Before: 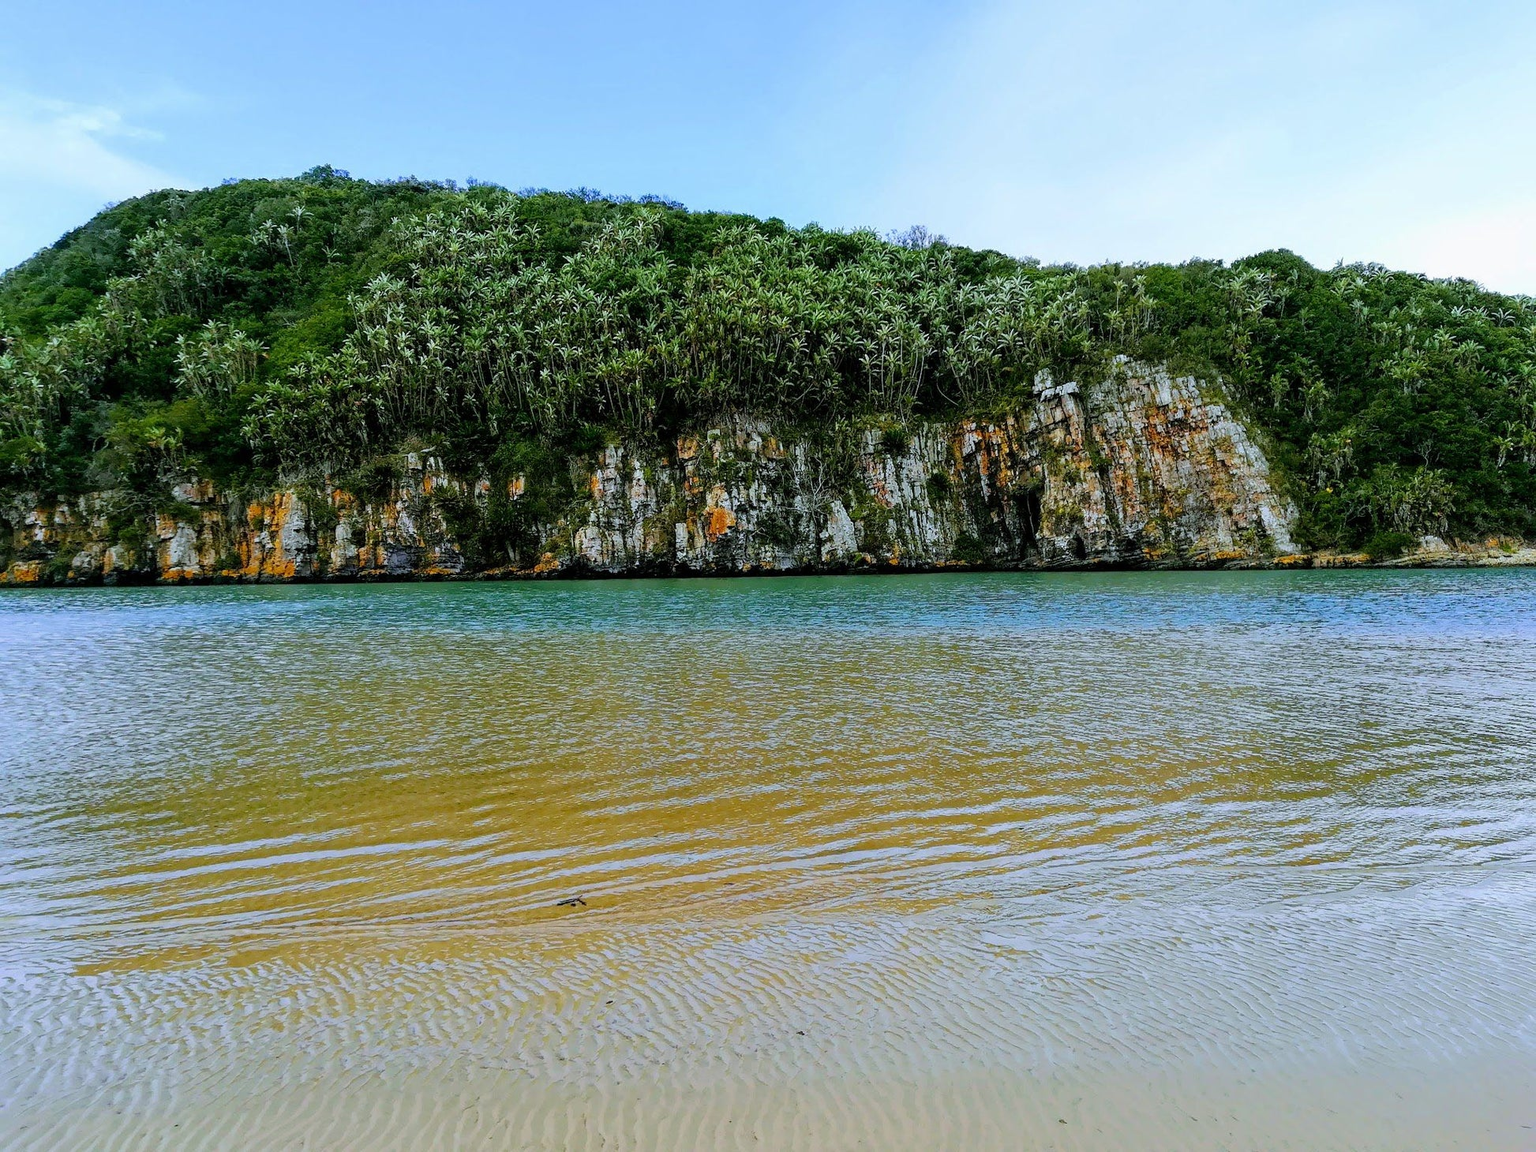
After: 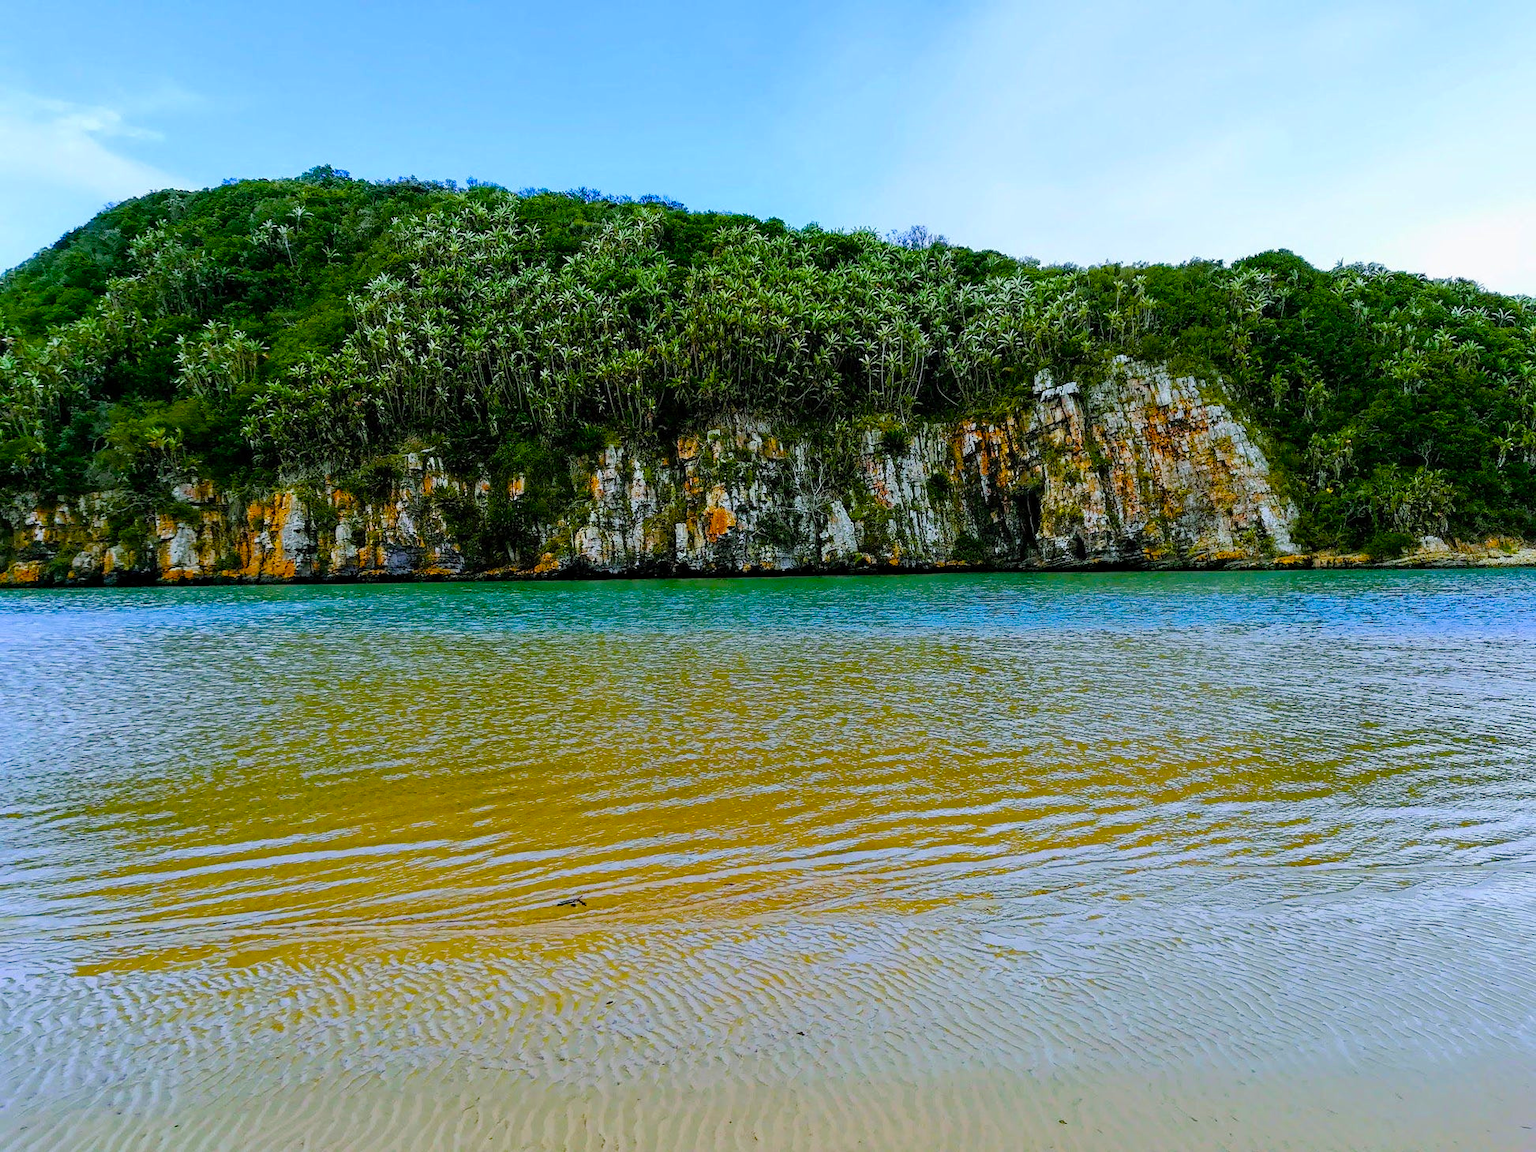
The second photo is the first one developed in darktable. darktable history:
color balance rgb: perceptual saturation grading › global saturation 40.421%, perceptual saturation grading › highlights -24.909%, perceptual saturation grading › mid-tones 35.369%, perceptual saturation grading › shadows 35.347%
haze removal: compatibility mode true, adaptive false
